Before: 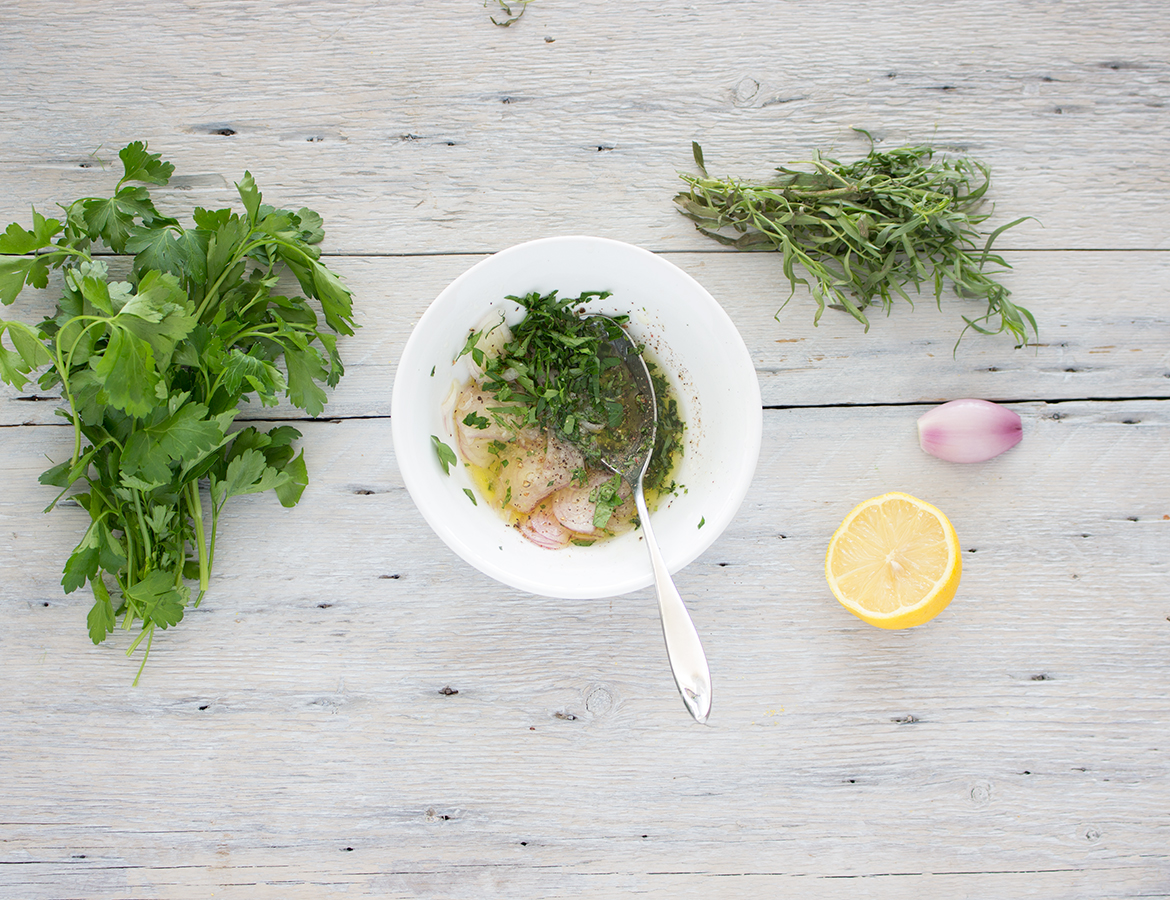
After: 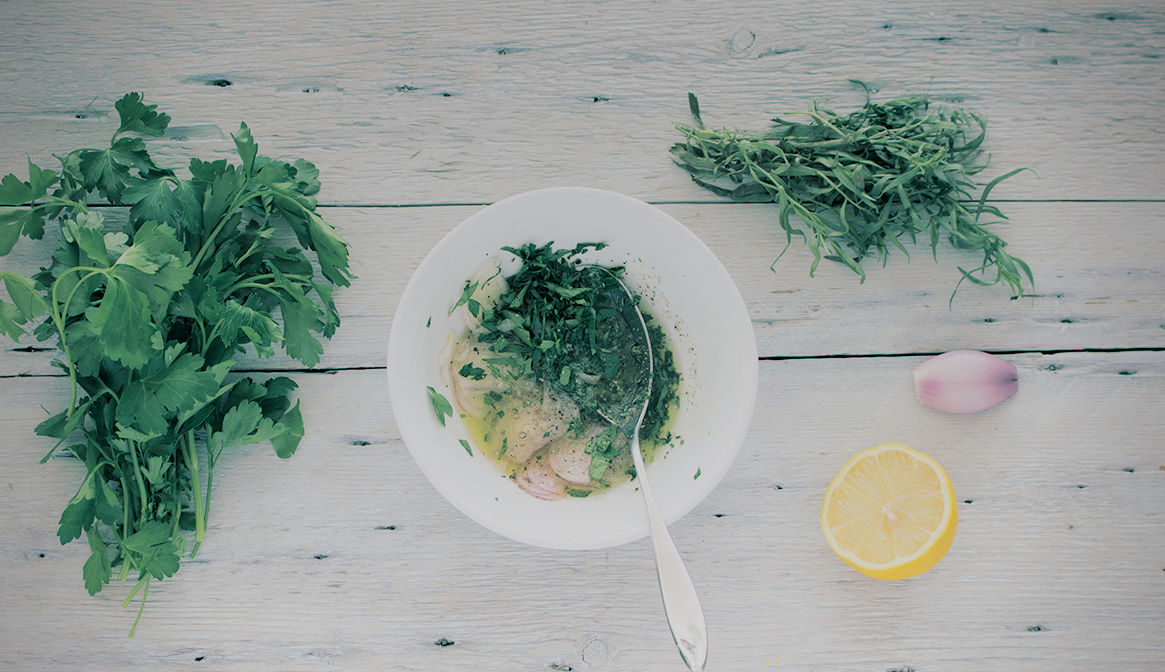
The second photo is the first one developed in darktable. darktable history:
graduated density: on, module defaults
crop: left 0.387%, top 5.469%, bottom 19.809%
filmic rgb: black relative exposure -7.65 EV, white relative exposure 4.56 EV, hardness 3.61
split-toning: shadows › hue 186.43°, highlights › hue 49.29°, compress 30.29%
vignetting: saturation 0, unbound false
